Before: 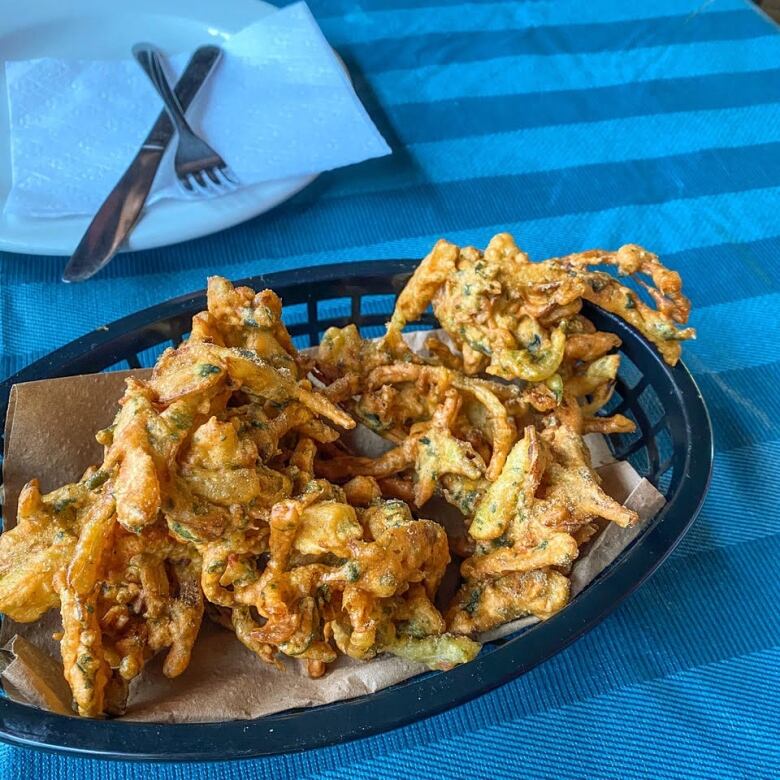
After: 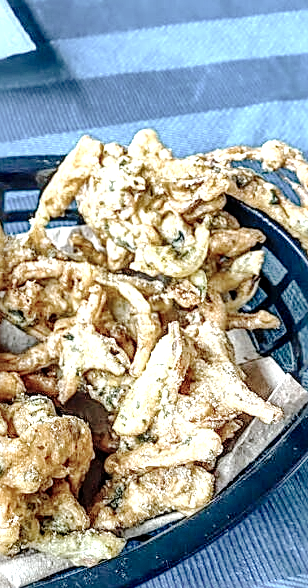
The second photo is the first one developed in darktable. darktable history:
exposure: exposure 1 EV, compensate highlight preservation false
crop: left 45.721%, top 13.393%, right 14.118%, bottom 10.01%
local contrast: highlights 40%, shadows 60%, detail 136%, midtone range 0.514
color zones: curves: ch0 [(0, 0.559) (0.153, 0.551) (0.229, 0.5) (0.429, 0.5) (0.571, 0.5) (0.714, 0.5) (0.857, 0.5) (1, 0.559)]; ch1 [(0, 0.417) (0.112, 0.336) (0.213, 0.26) (0.429, 0.34) (0.571, 0.35) (0.683, 0.331) (0.857, 0.344) (1, 0.417)]
tone curve: curves: ch0 [(0, 0) (0.003, 0.013) (0.011, 0.012) (0.025, 0.011) (0.044, 0.016) (0.069, 0.029) (0.1, 0.045) (0.136, 0.074) (0.177, 0.123) (0.224, 0.207) (0.277, 0.313) (0.335, 0.414) (0.399, 0.509) (0.468, 0.599) (0.543, 0.663) (0.623, 0.728) (0.709, 0.79) (0.801, 0.854) (0.898, 0.925) (1, 1)], preserve colors none
white balance: red 0.925, blue 1.046
sharpen: radius 2.531, amount 0.628
shadows and highlights: shadows 12, white point adjustment 1.2, soften with gaussian
